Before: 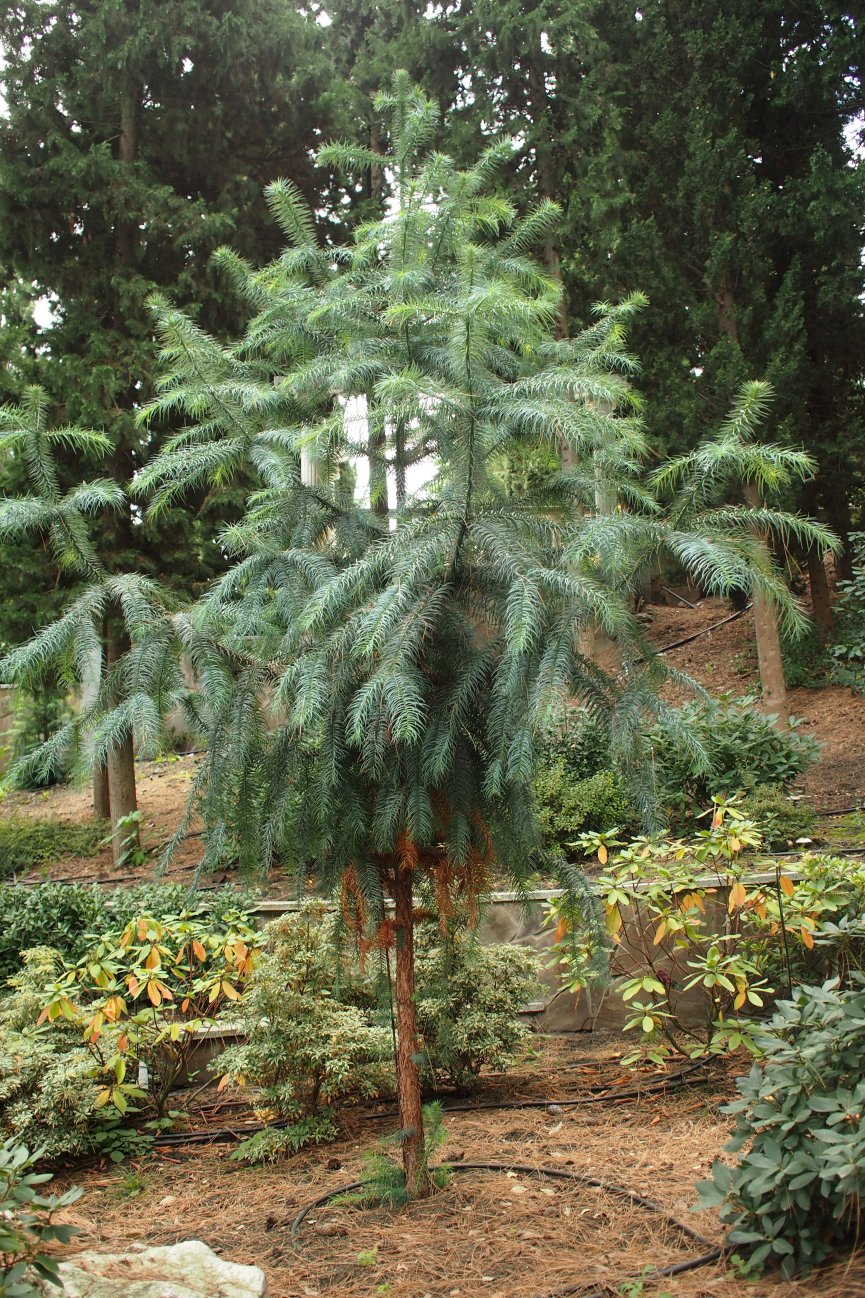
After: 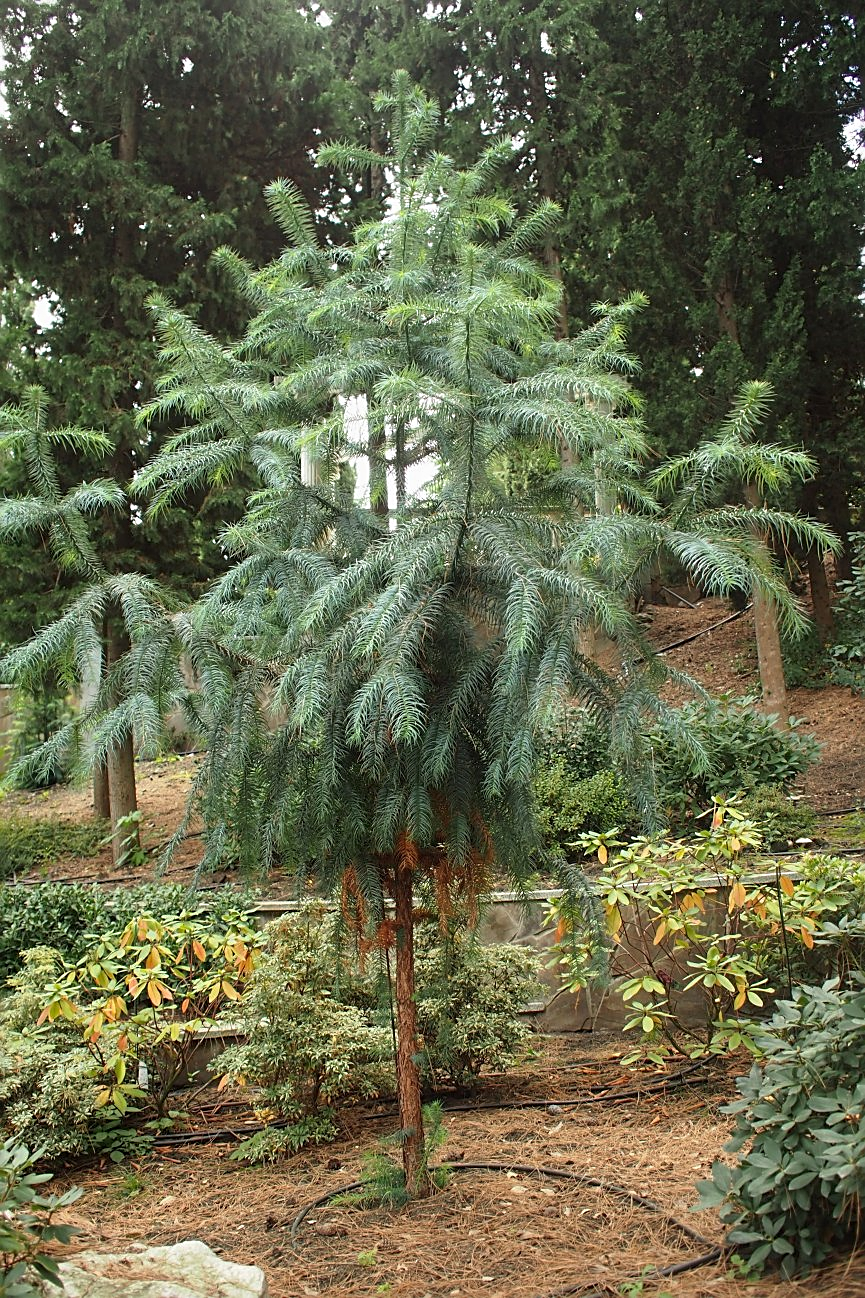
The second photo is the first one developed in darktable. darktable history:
contrast equalizer: y [[0.5, 0.5, 0.478, 0.5, 0.5, 0.5], [0.5 ×6], [0.5 ×6], [0 ×6], [0 ×6]]
sharpen: on, module defaults
